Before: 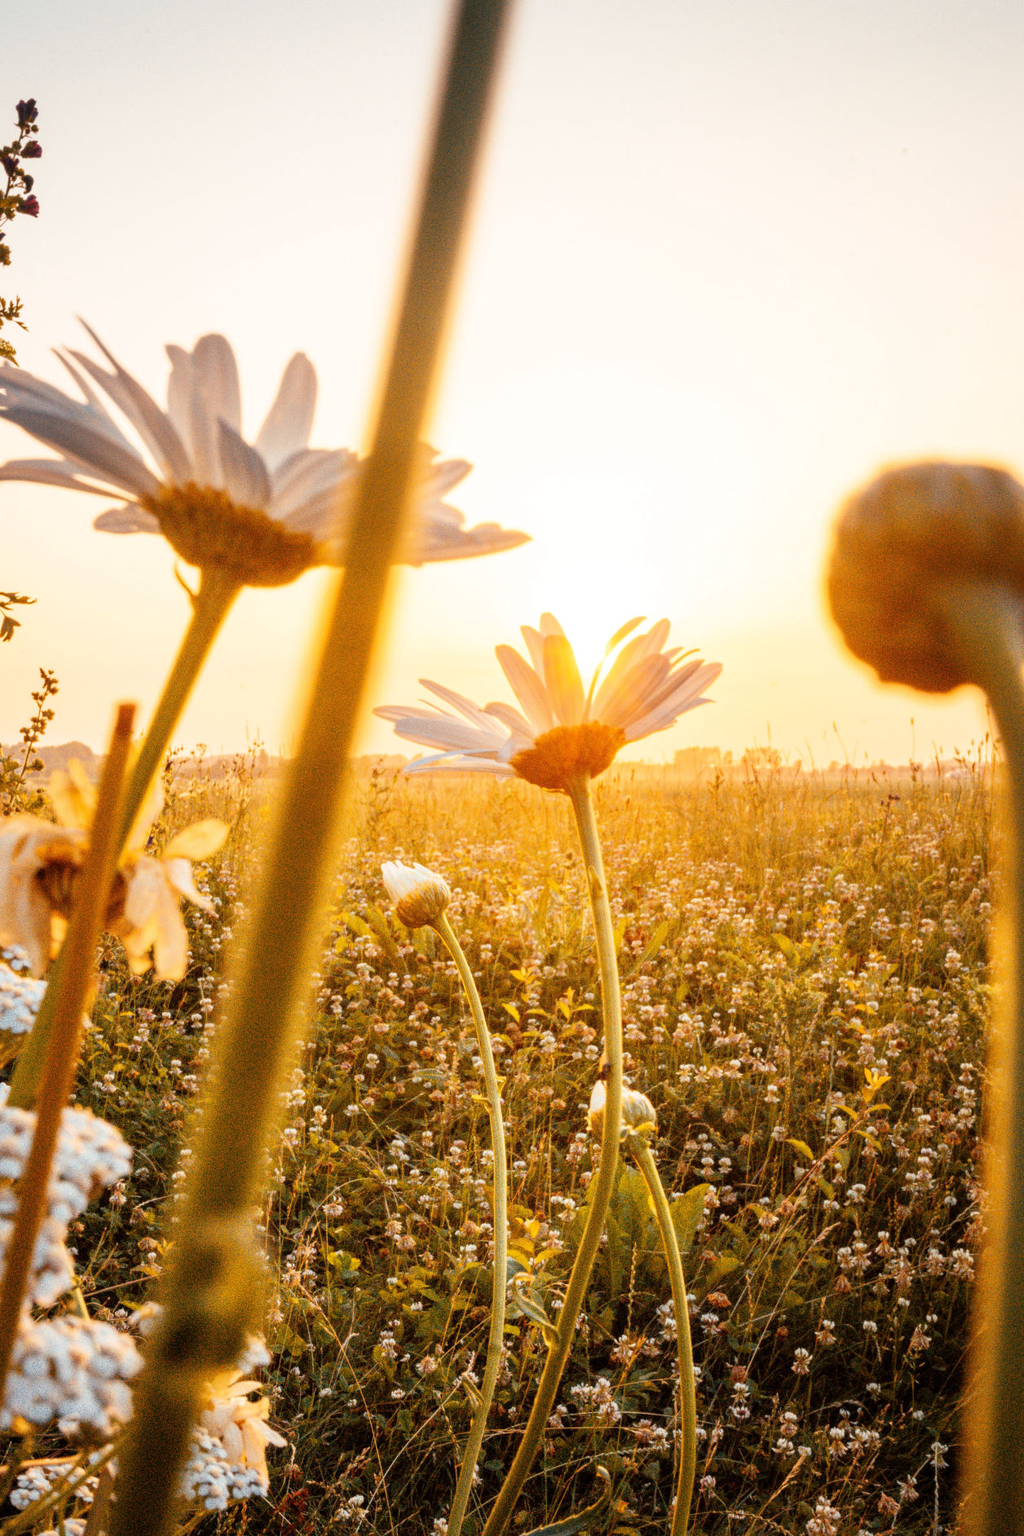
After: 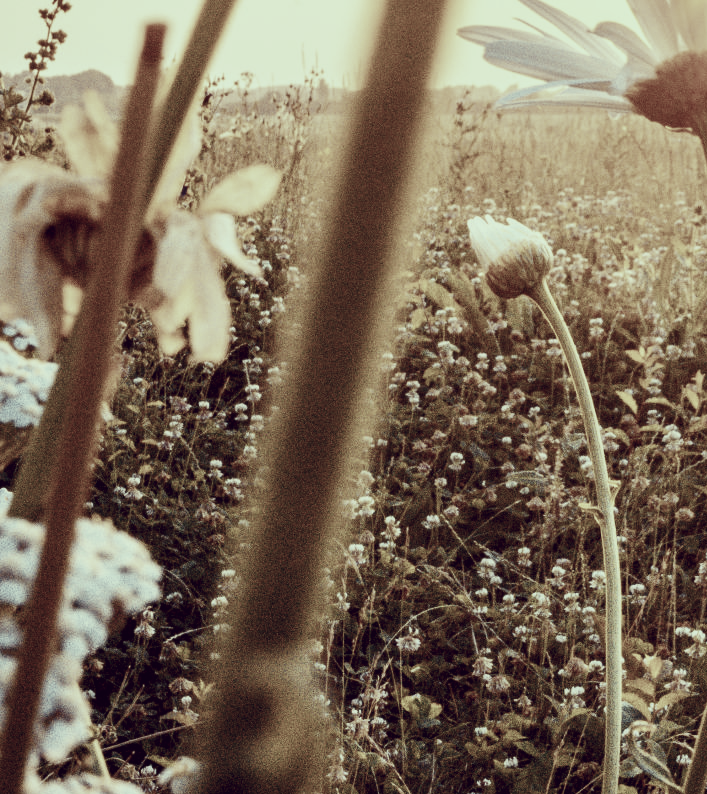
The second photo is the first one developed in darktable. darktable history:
tone equalizer: on, module defaults
crop: top 44.624%, right 43.703%, bottom 13.225%
color calibration: illuminant as shot in camera, x 0.359, y 0.362, temperature 4584.26 K
filmic rgb: black relative exposure -7.65 EV, white relative exposure 4.56 EV, hardness 3.61, add noise in highlights 0.002, preserve chrominance max RGB, color science v3 (2019), use custom middle-gray values true, contrast in highlights soft
tone curve: curves: ch0 [(0, 0) (0.56, 0.467) (0.846, 0.934) (1, 1)], color space Lab, independent channels, preserve colors none
color correction: highlights a* -20.76, highlights b* 20.07, shadows a* 19.33, shadows b* -20.65, saturation 0.447
contrast brightness saturation: saturation -0.065
